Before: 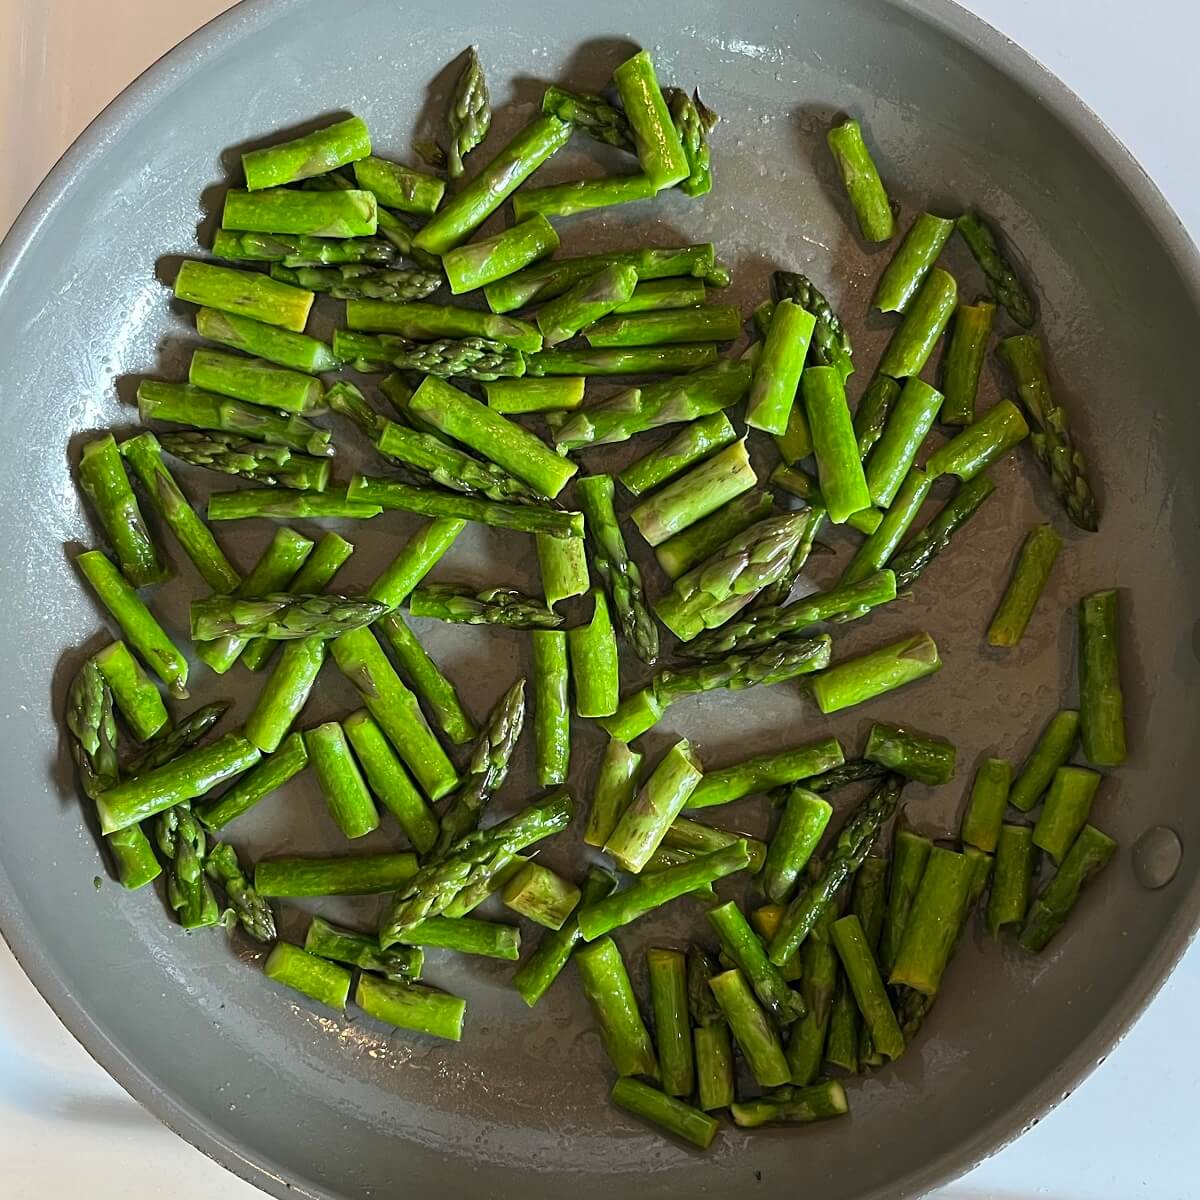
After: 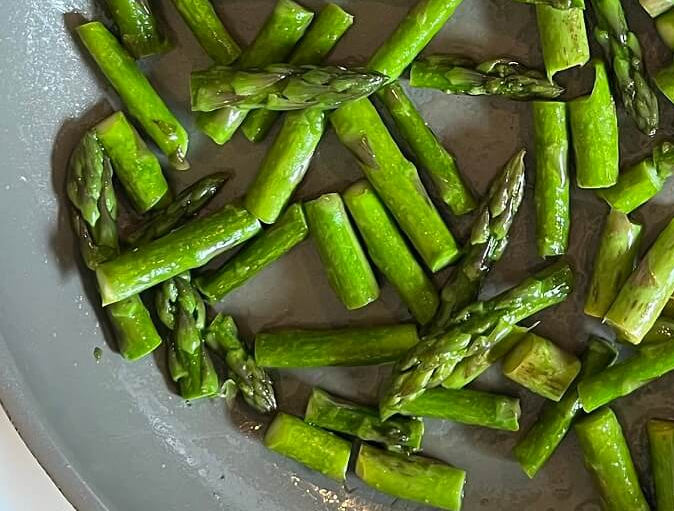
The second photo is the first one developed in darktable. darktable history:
crop: top 44.153%, right 43.753%, bottom 13.181%
